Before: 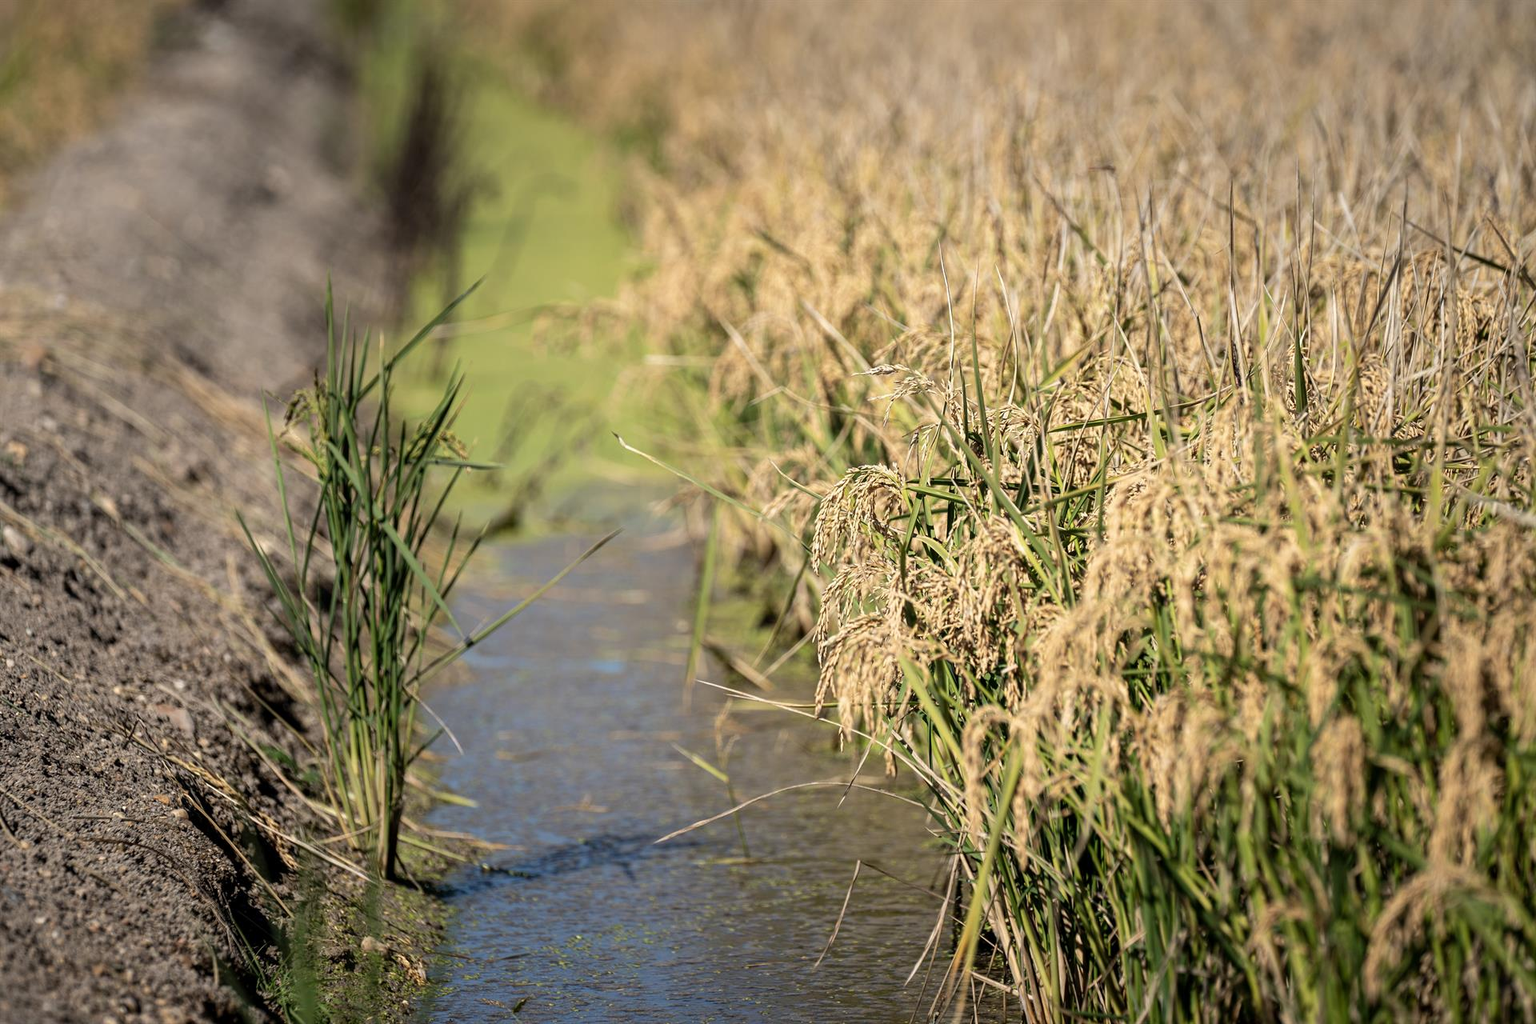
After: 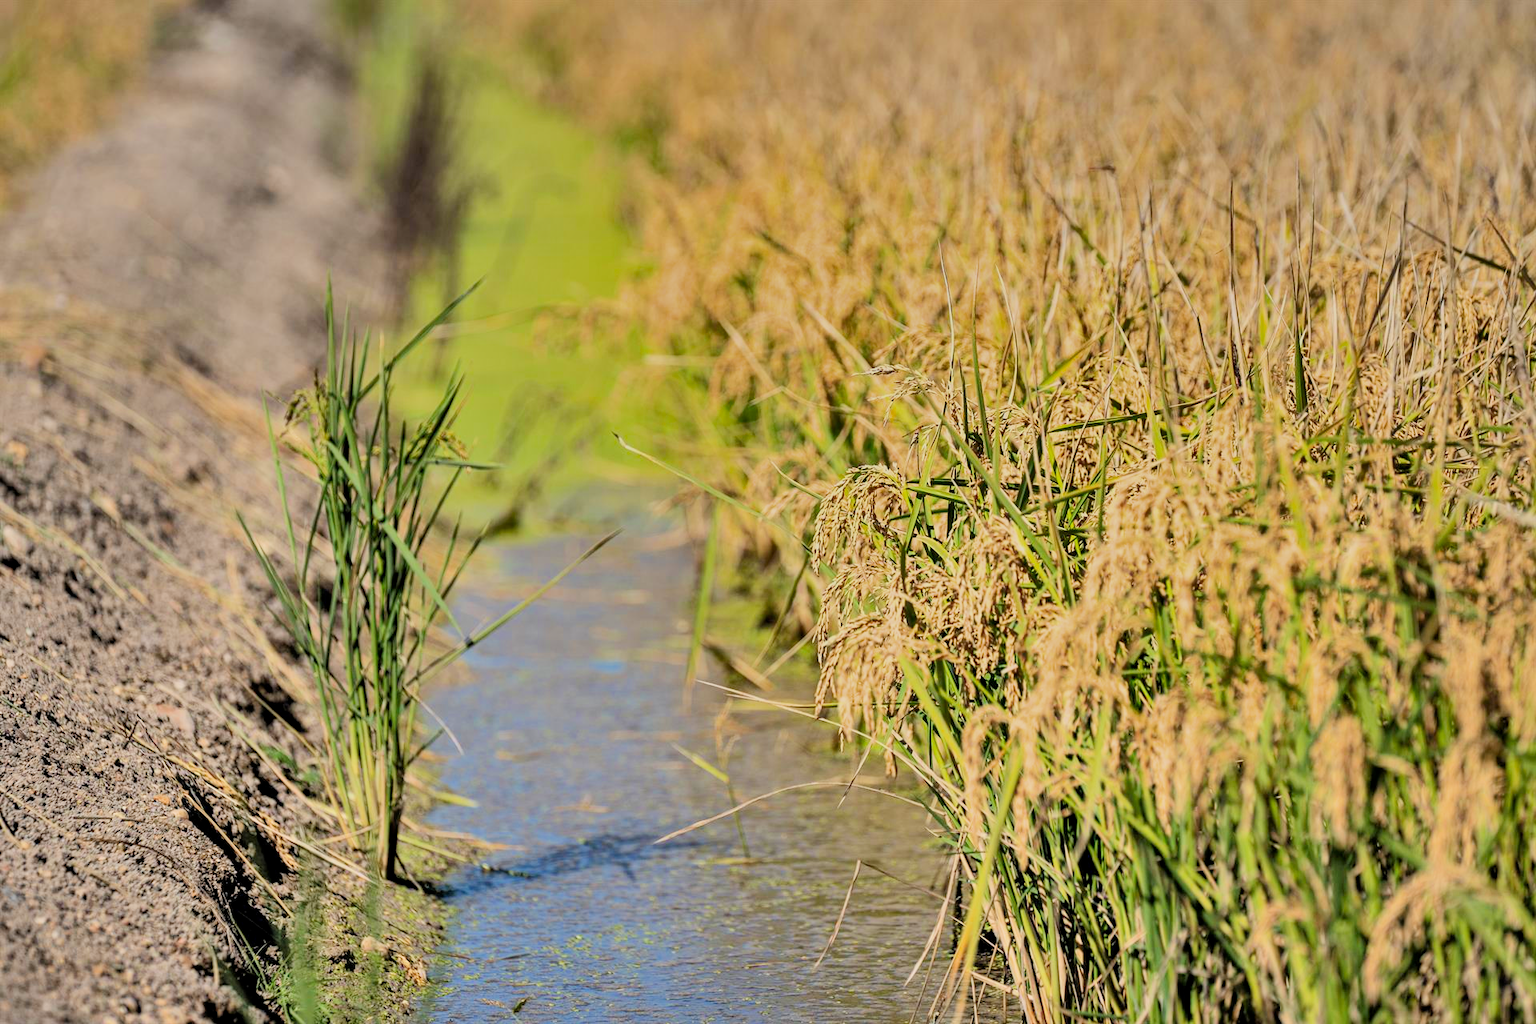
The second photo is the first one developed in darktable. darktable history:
shadows and highlights: white point adjustment -3.75, highlights -63.48, soften with gaussian
exposure: black level correction 0, exposure 2.097 EV, compensate exposure bias true, compensate highlight preservation false
filmic rgb: middle gray luminance 17.91%, black relative exposure -7.51 EV, white relative exposure 8.45 EV, threshold 2.98 EV, target black luminance 0%, hardness 2.23, latitude 18.5%, contrast 0.887, highlights saturation mix 5.18%, shadows ↔ highlights balance 10.54%, color science v6 (2022), enable highlight reconstruction true
